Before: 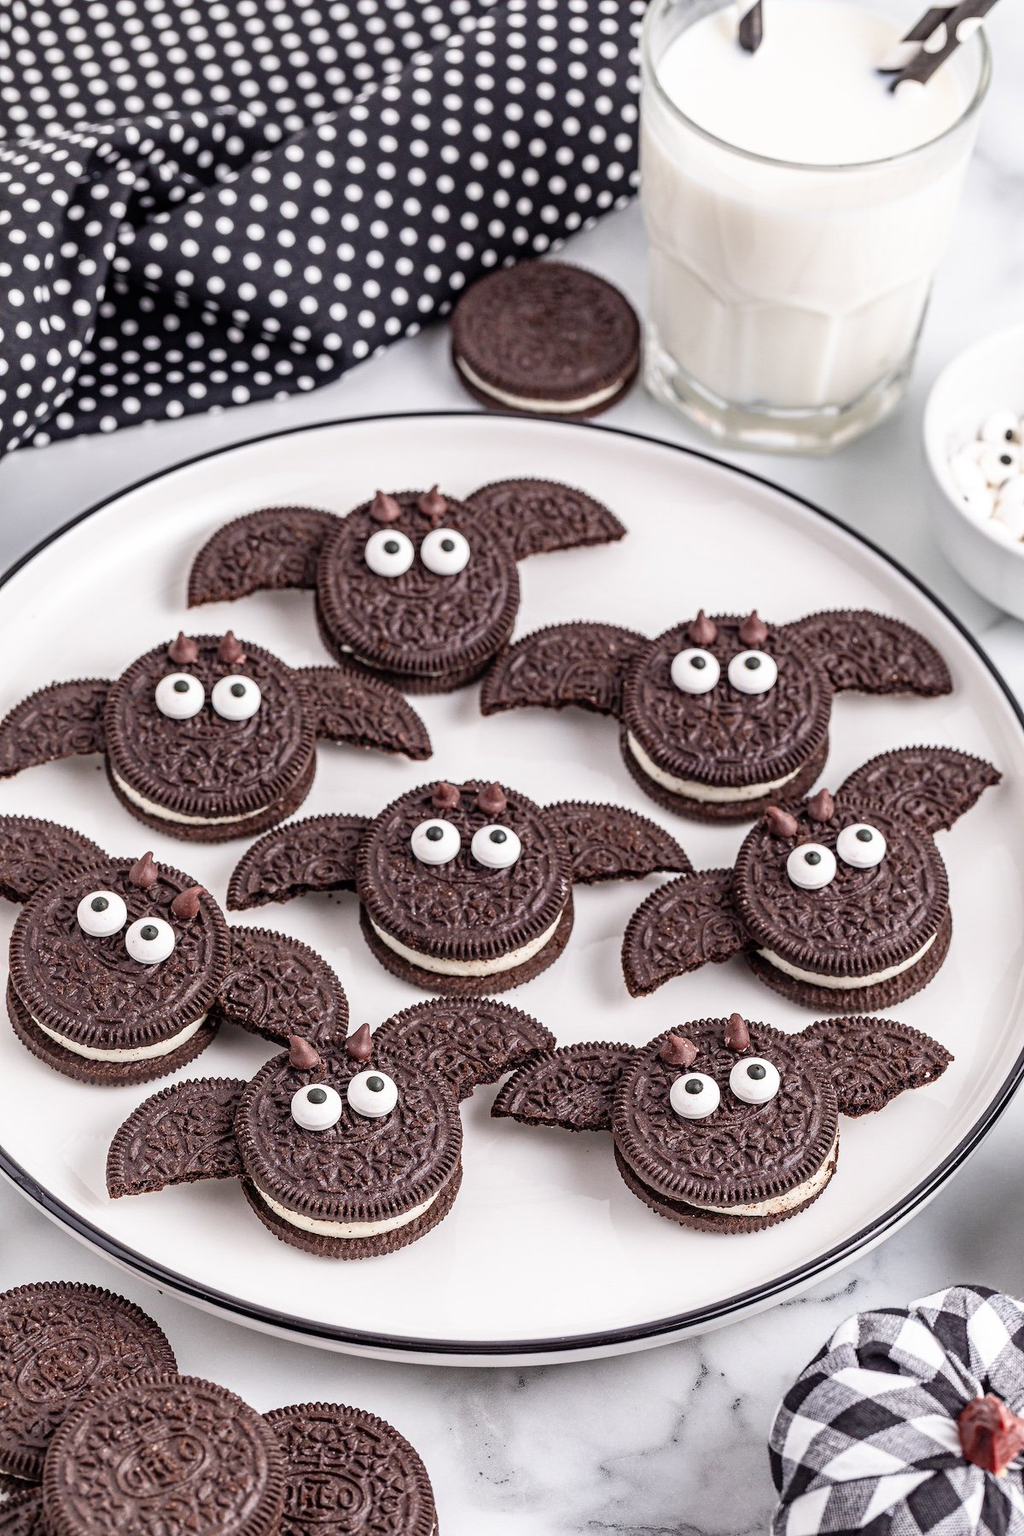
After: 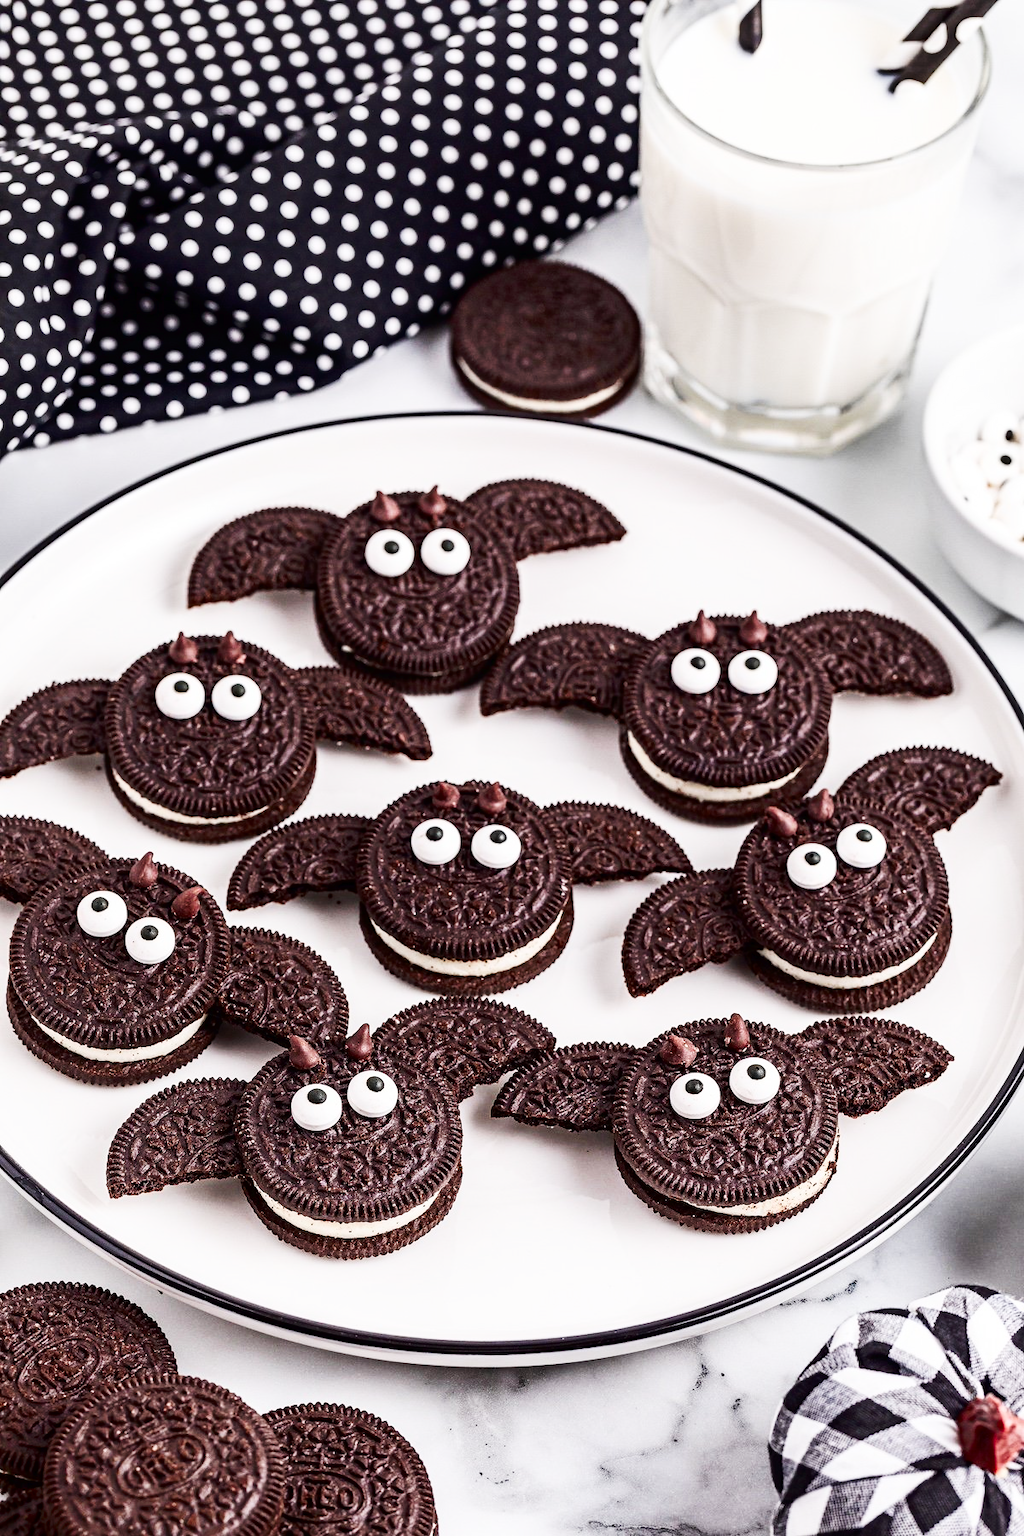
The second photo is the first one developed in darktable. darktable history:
tone curve: curves: ch0 [(0, 0) (0.003, 0.01) (0.011, 0.015) (0.025, 0.023) (0.044, 0.038) (0.069, 0.058) (0.1, 0.093) (0.136, 0.134) (0.177, 0.176) (0.224, 0.221) (0.277, 0.282) (0.335, 0.36) (0.399, 0.438) (0.468, 0.54) (0.543, 0.632) (0.623, 0.724) (0.709, 0.814) (0.801, 0.885) (0.898, 0.947) (1, 1)], preserve colors none
shadows and highlights: shadows -88.03, highlights -35.45, shadows color adjustment 99.15%, highlights color adjustment 0%, soften with gaussian
contrast brightness saturation: contrast 0.2, brightness -0.11, saturation 0.1
